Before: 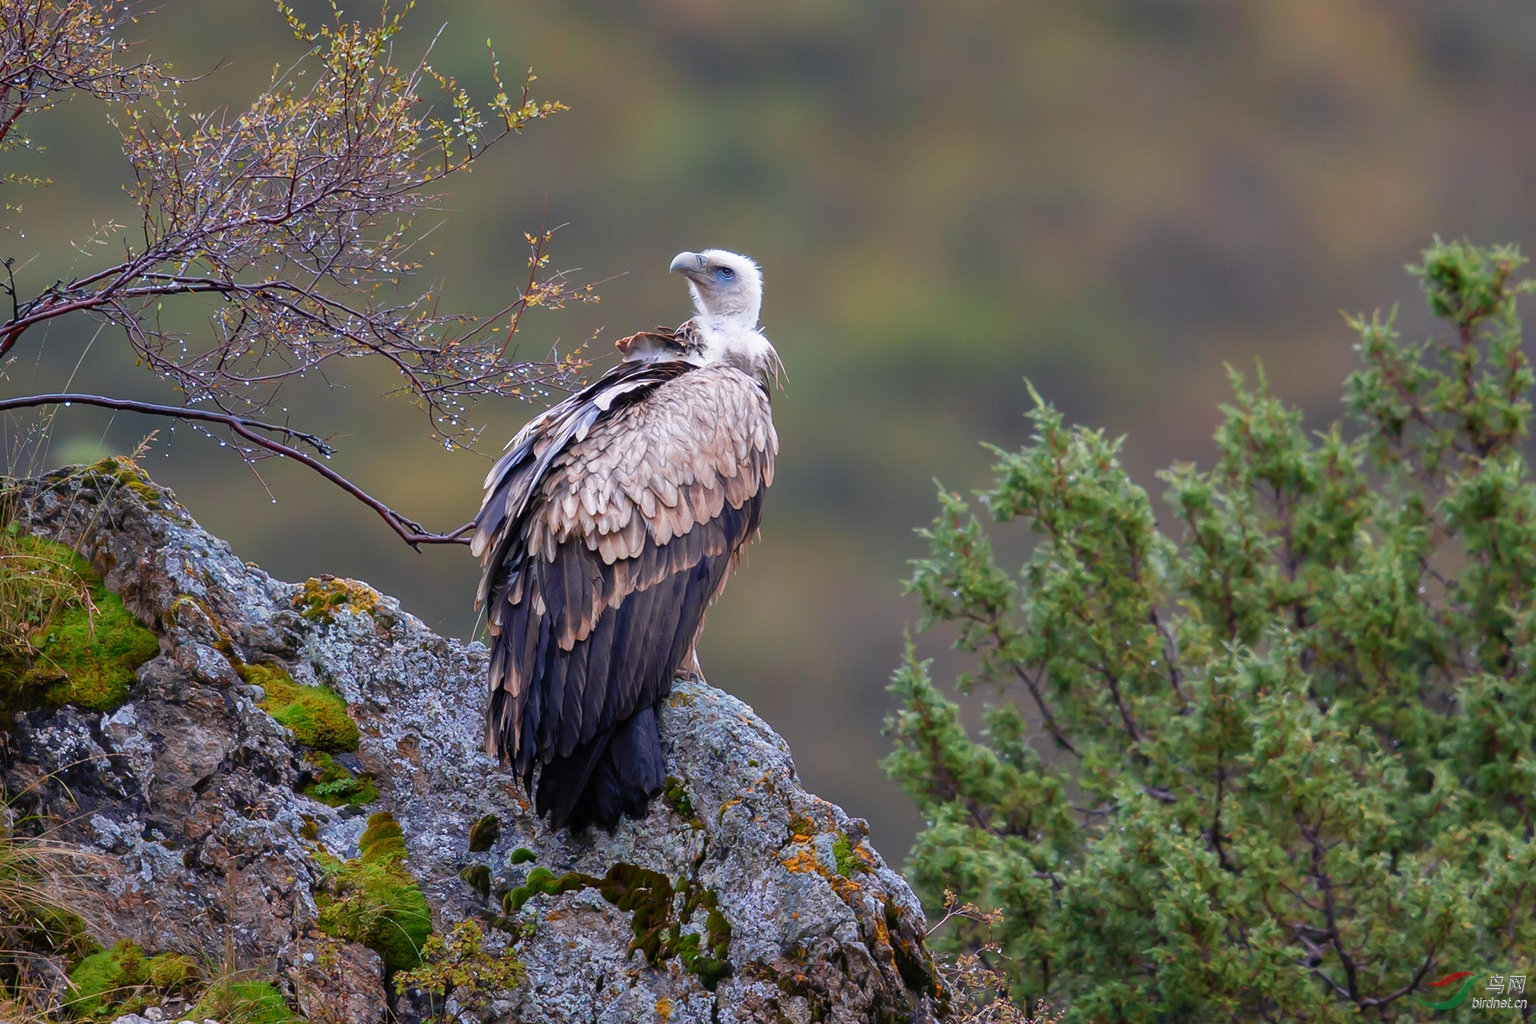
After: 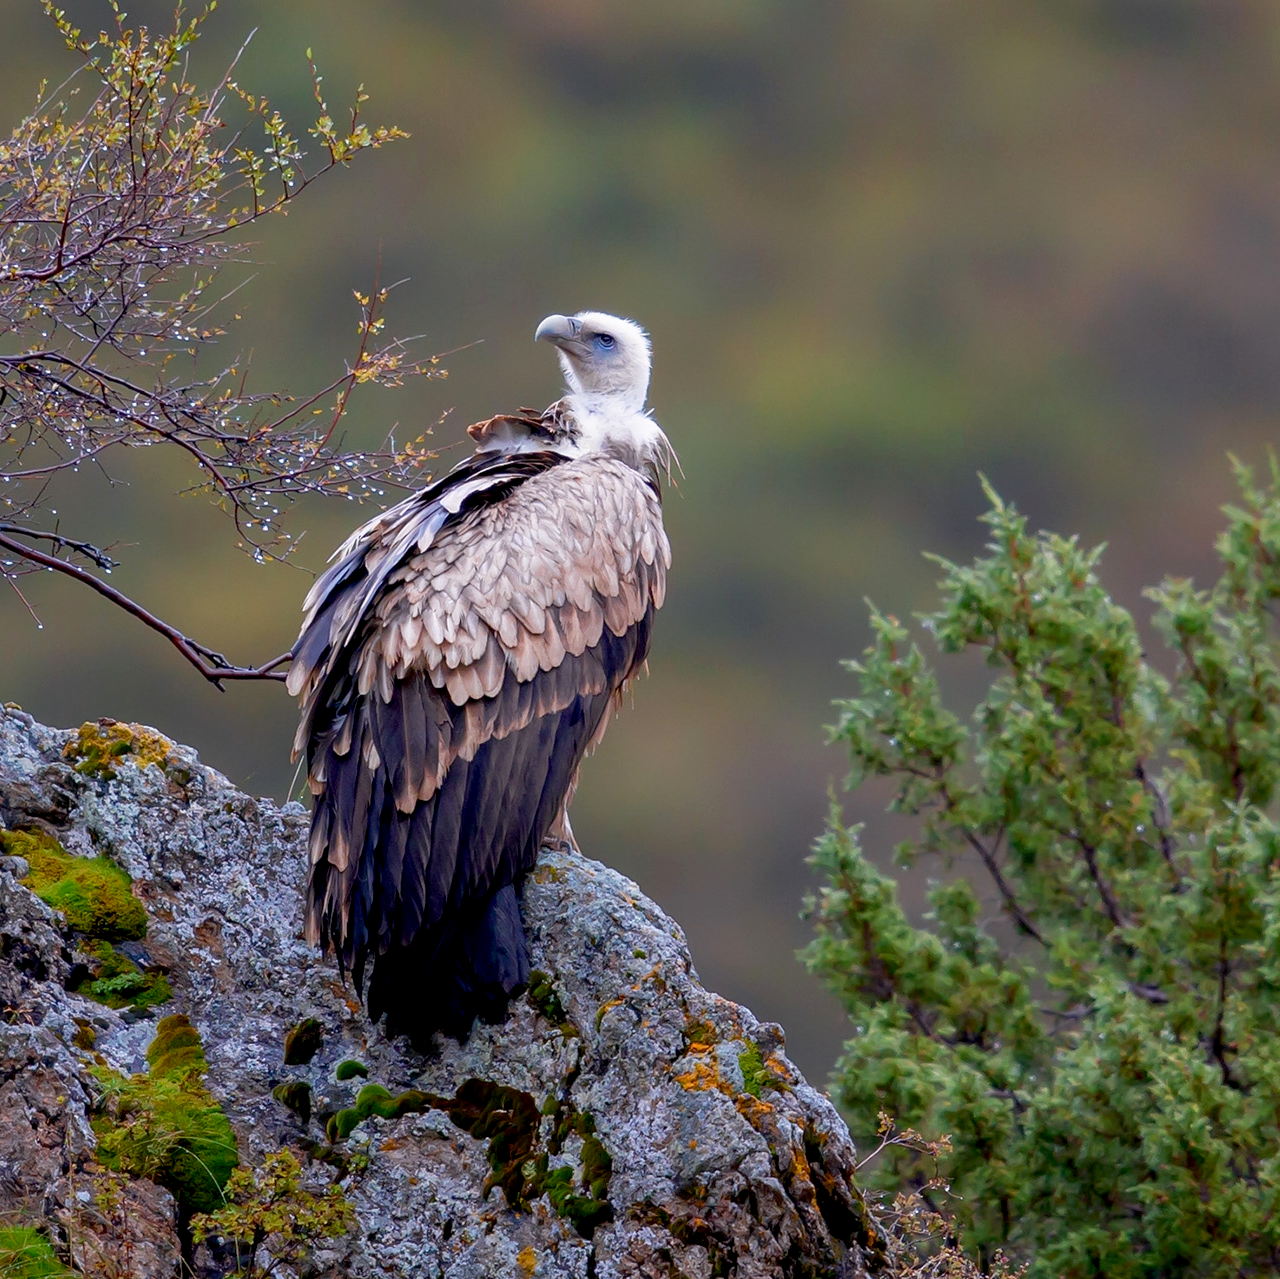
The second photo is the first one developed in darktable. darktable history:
crop and rotate: left 15.754%, right 17.579%
tone equalizer: on, module defaults
exposure: black level correction 0.012, compensate highlight preservation false
shadows and highlights: shadows -23.08, highlights 46.15, soften with gaussian
